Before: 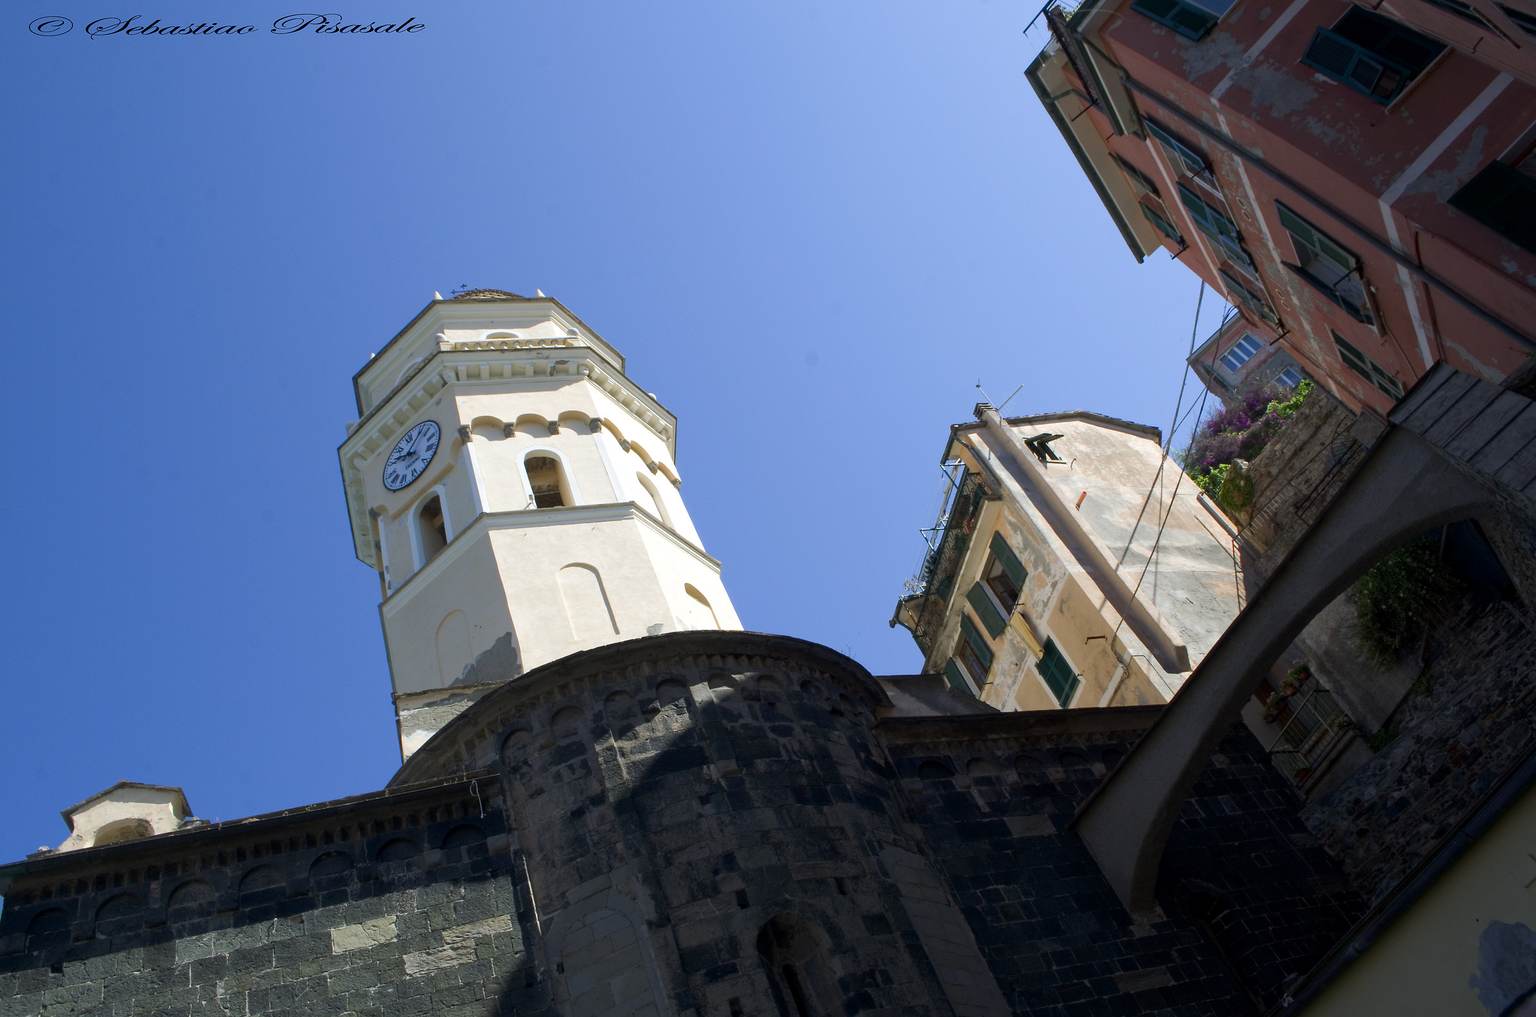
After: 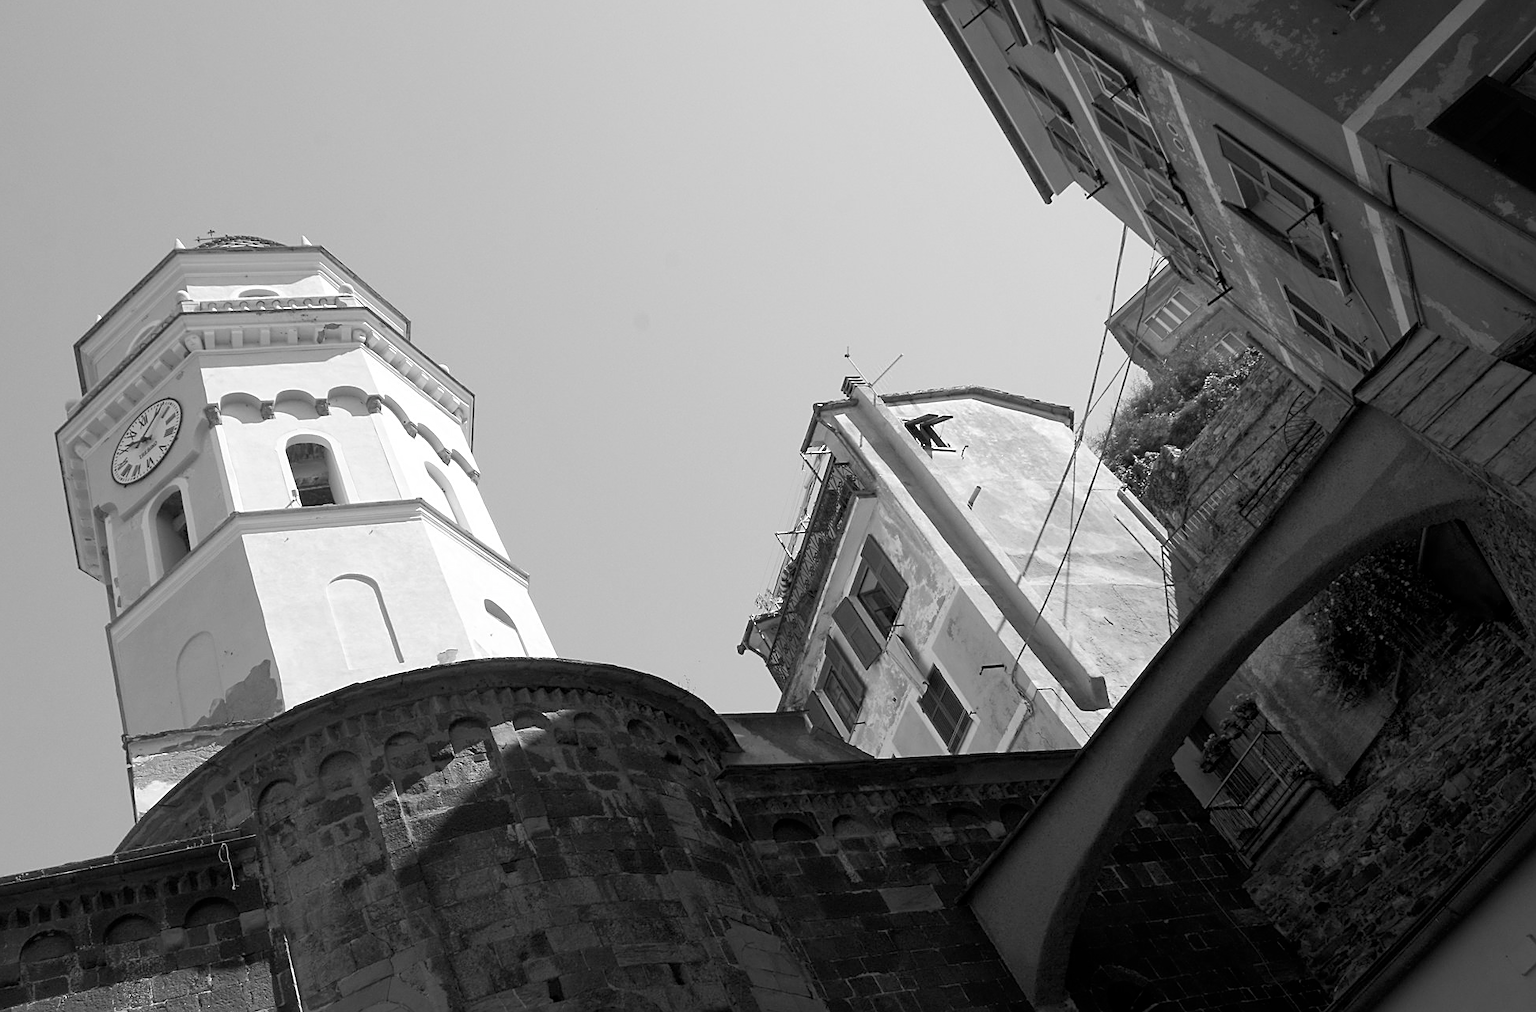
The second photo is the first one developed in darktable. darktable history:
color balance rgb: linear chroma grading › global chroma 9.673%, perceptual saturation grading › global saturation 73.816%, perceptual saturation grading › shadows -30.326%
crop: left 19.087%, top 9.722%, right 0%, bottom 9.772%
sharpen: amount 0.544
color calibration: output gray [0.253, 0.26, 0.487, 0], x 0.37, y 0.377, temperature 4287.97 K
